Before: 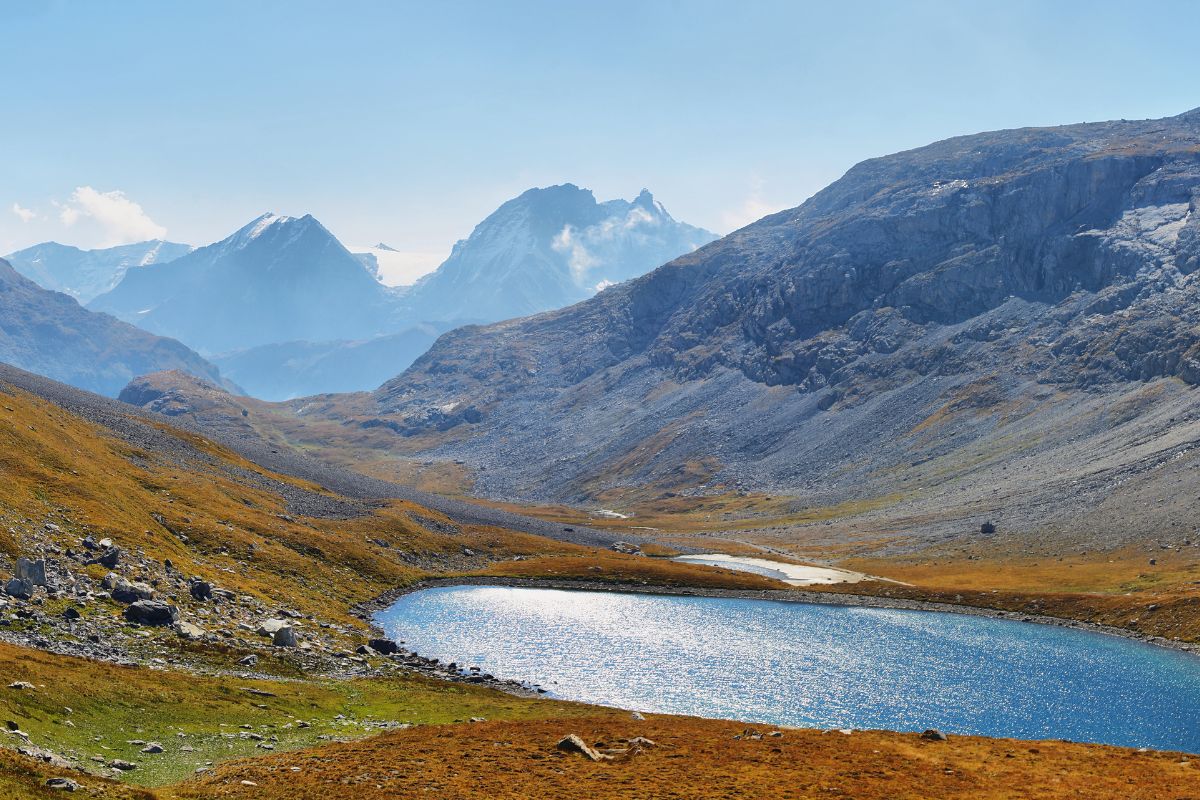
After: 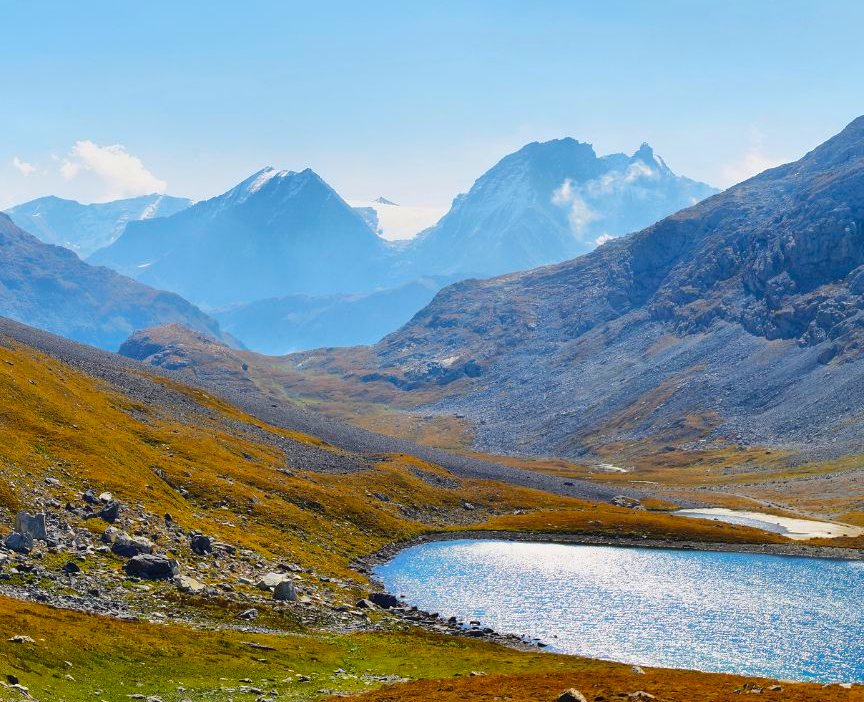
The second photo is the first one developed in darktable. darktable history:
color balance rgb: linear chroma grading › global chroma 33.4%
crop: top 5.803%, right 27.864%, bottom 5.804%
